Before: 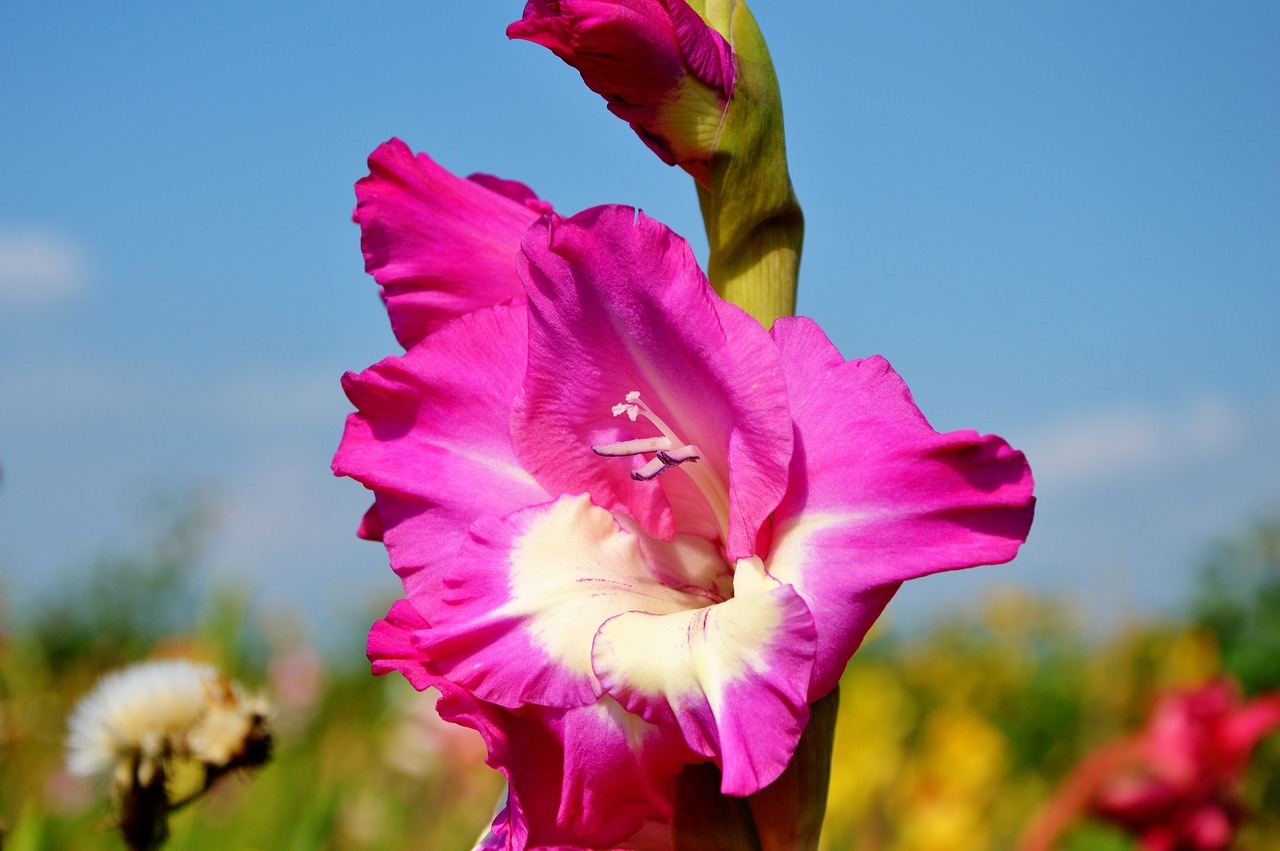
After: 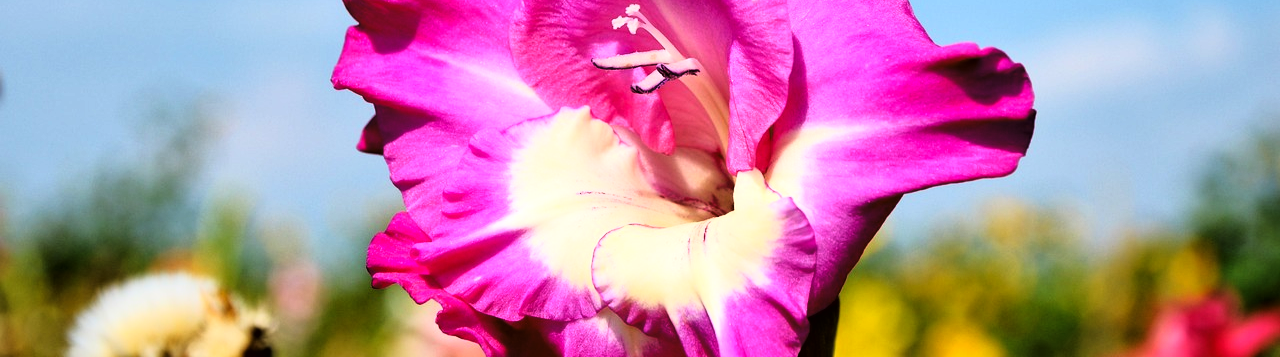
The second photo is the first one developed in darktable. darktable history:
local contrast: mode bilateral grid, contrast 20, coarseness 50, detail 120%, midtone range 0.2
tone curve: curves: ch0 [(0.016, 0.011) (0.094, 0.016) (0.469, 0.508) (0.721, 0.862) (1, 1)], color space Lab, linked channels, preserve colors none
crop: top 45.551%, bottom 12.262%
